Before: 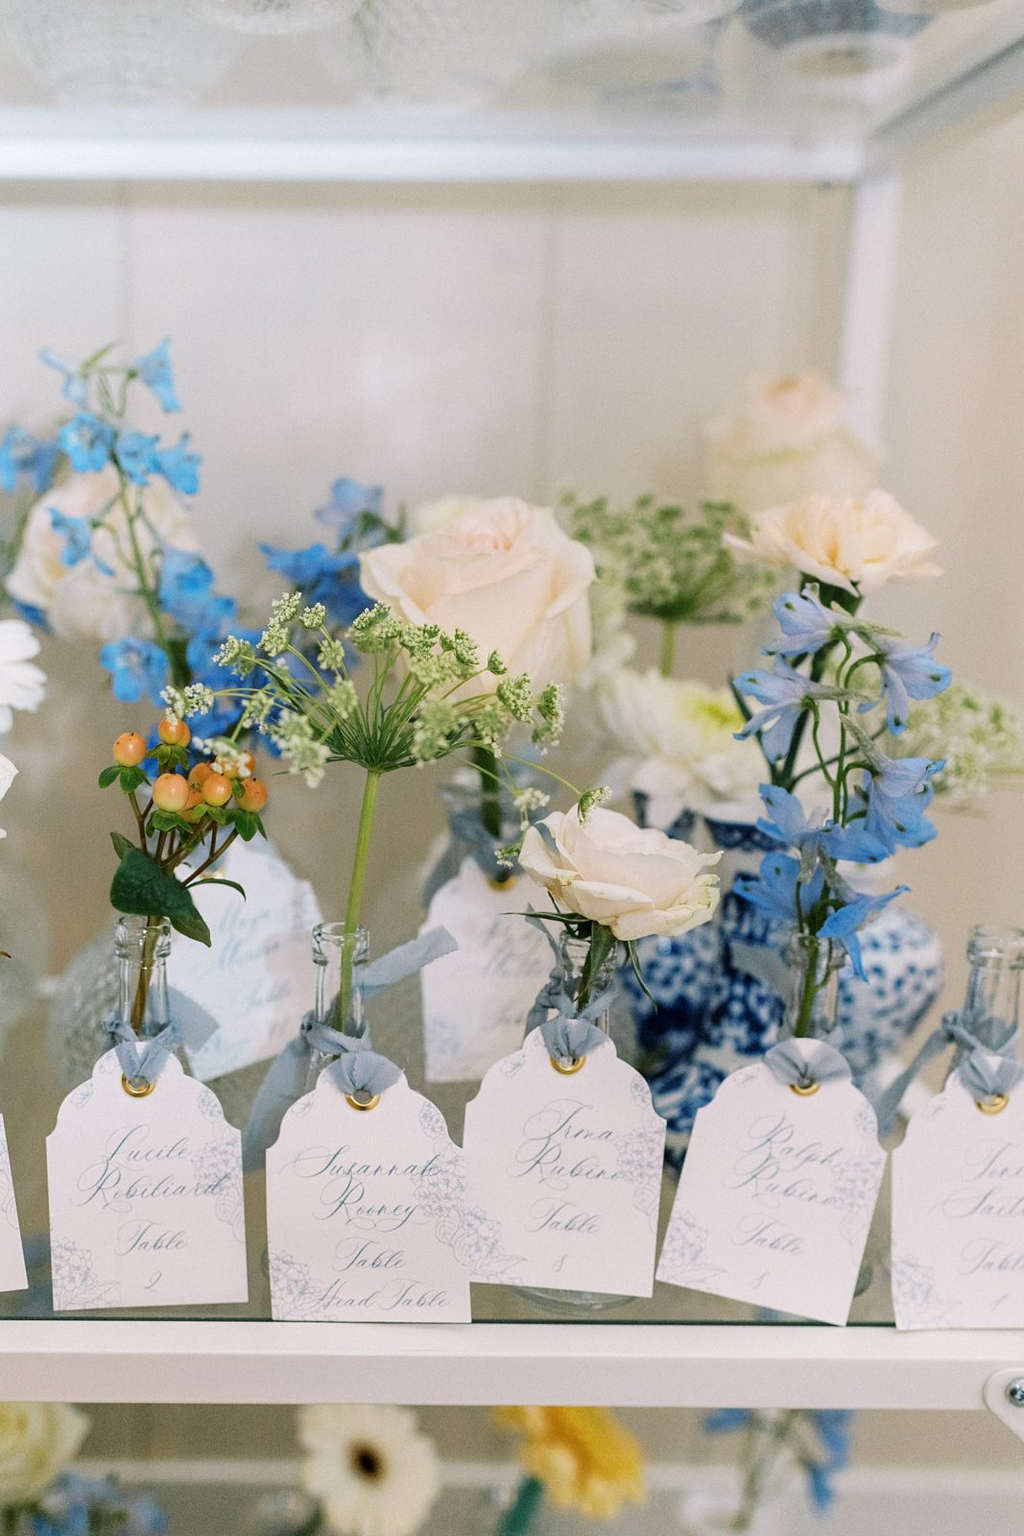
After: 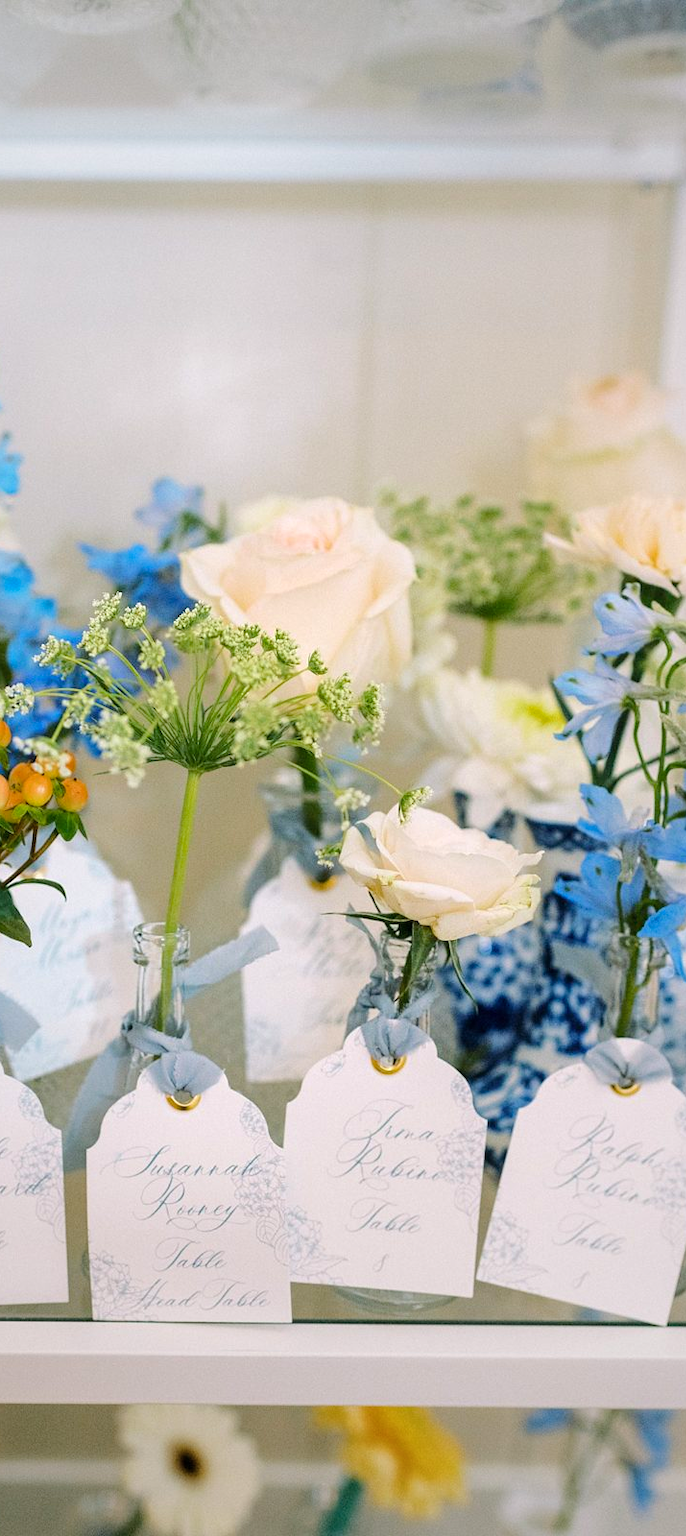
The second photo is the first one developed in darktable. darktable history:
contrast brightness saturation: saturation -0.097
crop and rotate: left 17.564%, right 15.369%
color balance rgb: perceptual saturation grading › global saturation 19.399%, perceptual brilliance grading › mid-tones 10.622%, perceptual brilliance grading › shadows 14.62%, global vibrance 20%
vignetting: fall-off start 33.07%, fall-off radius 64.59%, brightness -0.298, saturation -0.057, width/height ratio 0.96, unbound false
exposure: exposure 0.293 EV, compensate highlight preservation false
